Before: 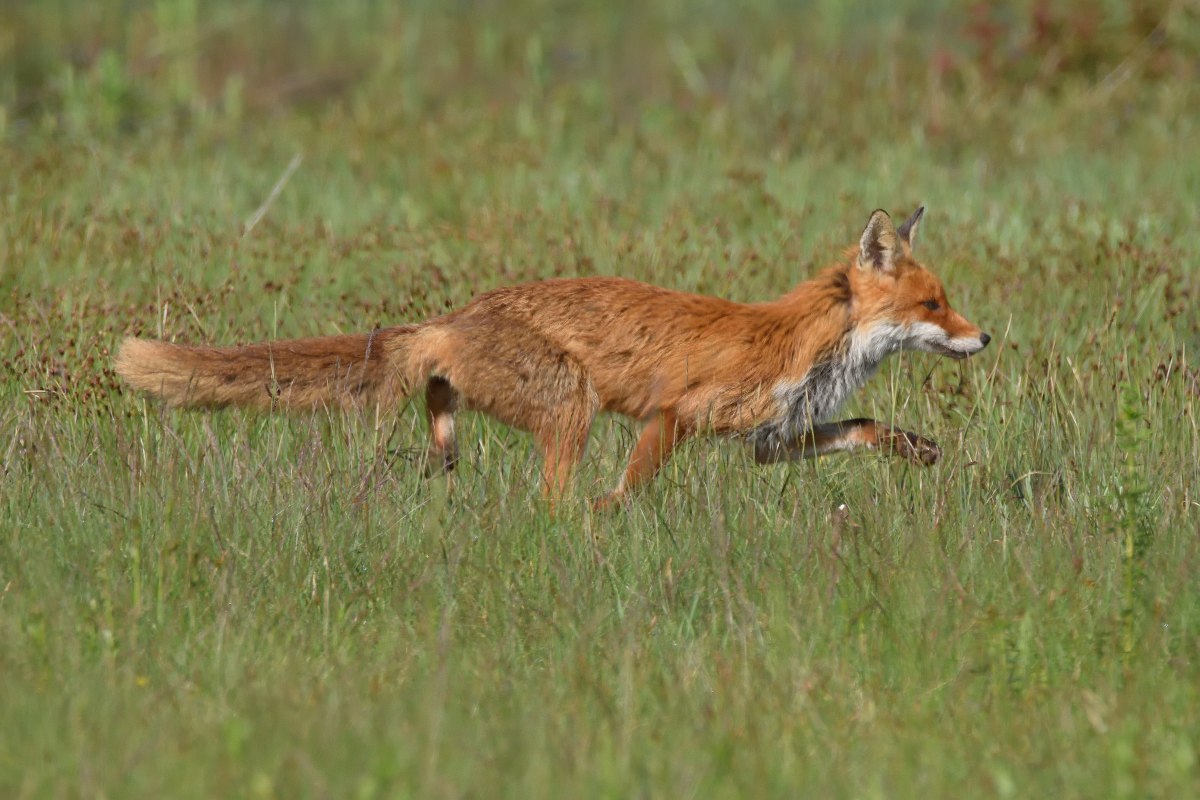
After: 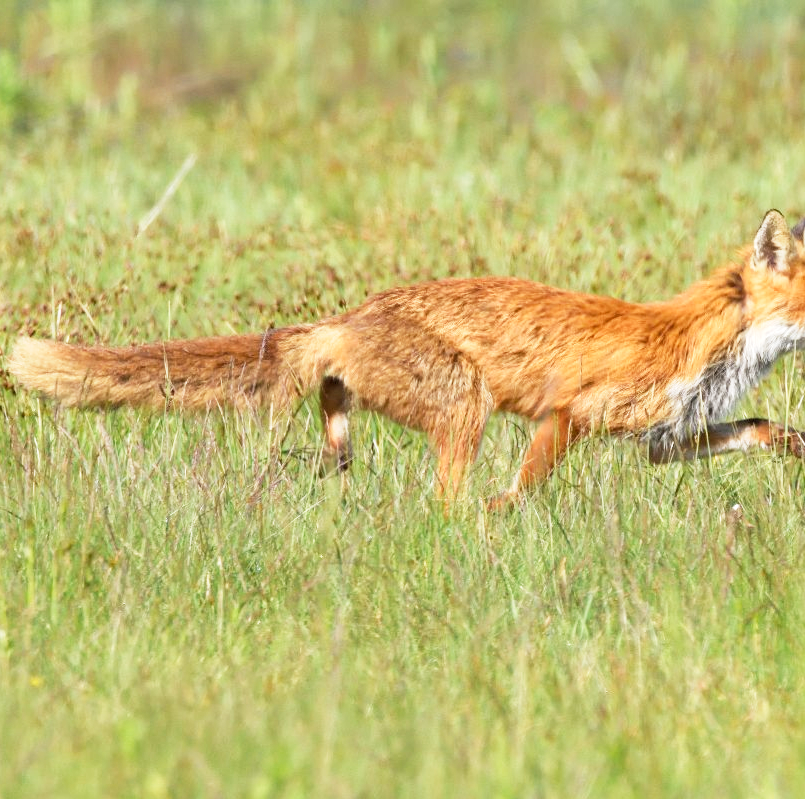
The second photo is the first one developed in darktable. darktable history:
local contrast: highlights 102%, shadows 101%, detail 131%, midtone range 0.2
crop and rotate: left 8.857%, right 23.995%
tone equalizer: -8 EV -0.409 EV, -7 EV -0.377 EV, -6 EV -0.357 EV, -5 EV -0.233 EV, -3 EV 0.202 EV, -2 EV 0.343 EV, -1 EV 0.397 EV, +0 EV 0.387 EV
base curve: curves: ch0 [(0, 0) (0.088, 0.125) (0.176, 0.251) (0.354, 0.501) (0.613, 0.749) (1, 0.877)], preserve colors none
color balance rgb: perceptual saturation grading › global saturation 0.037%, global vibrance 20%
exposure: exposure 0.429 EV, compensate highlight preservation false
